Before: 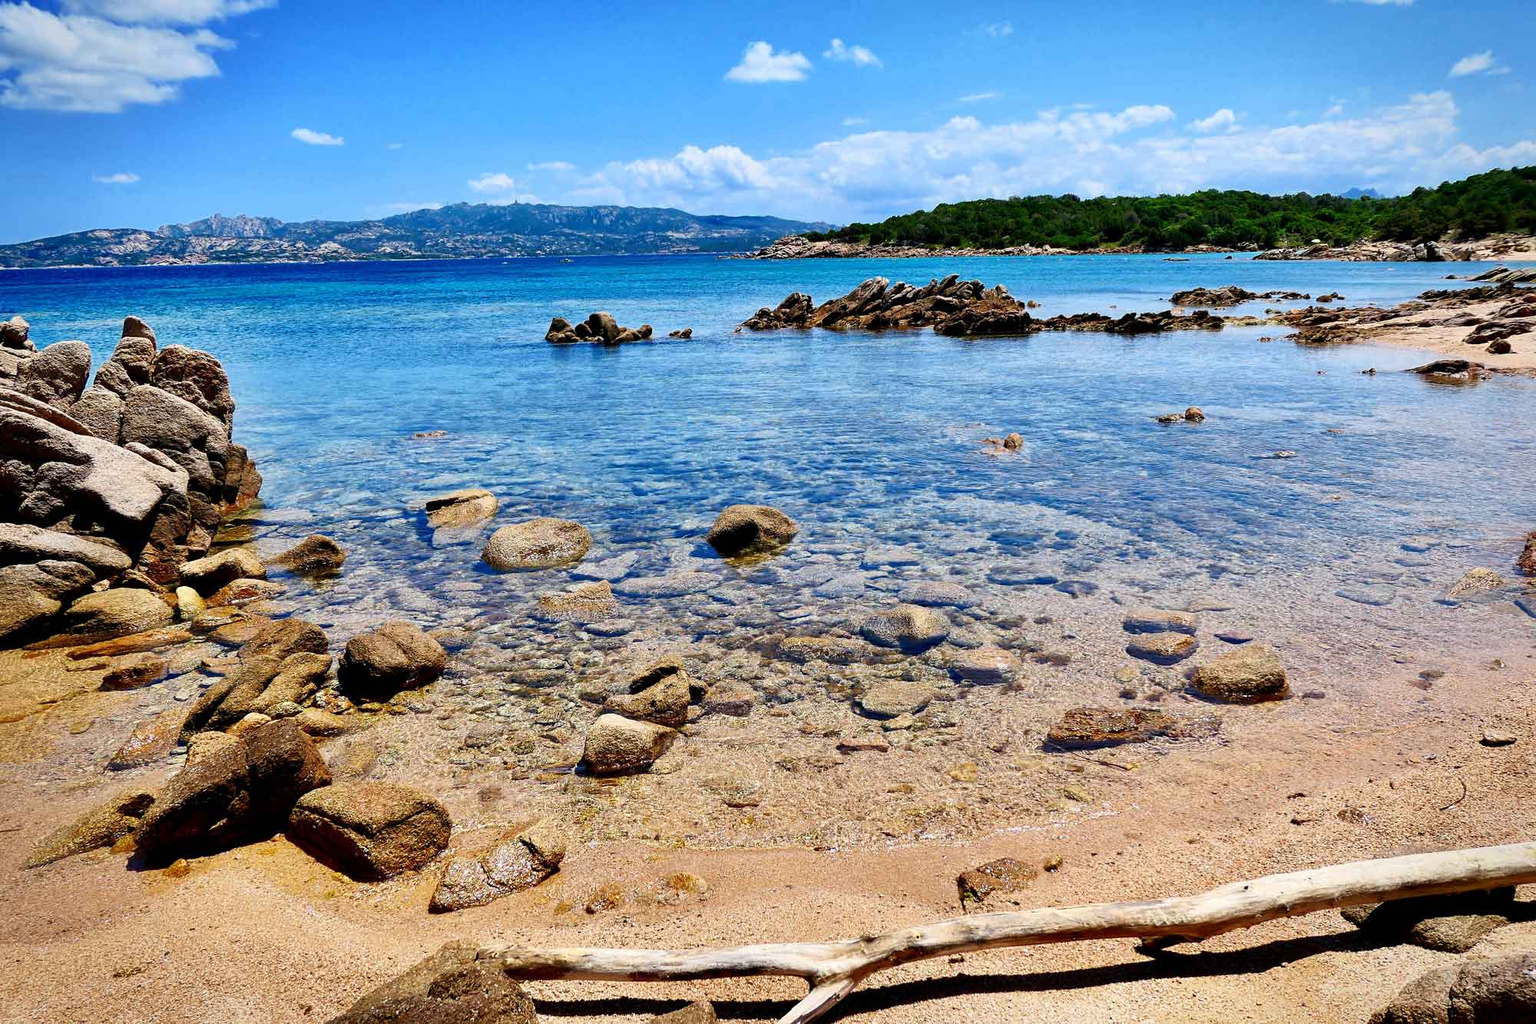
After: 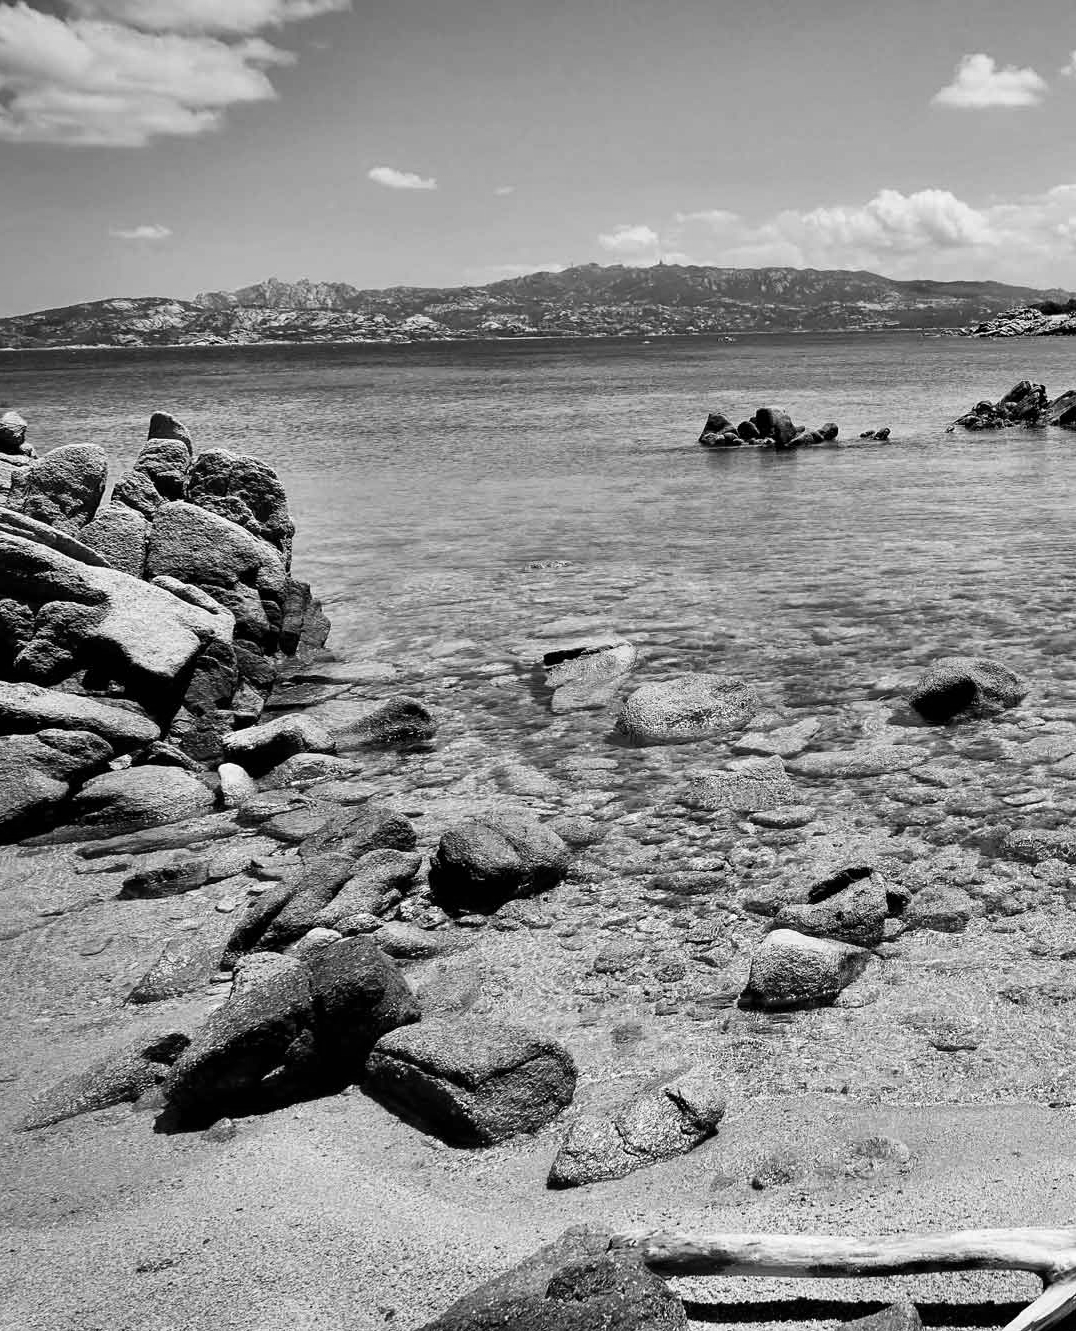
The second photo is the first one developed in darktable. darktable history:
monochrome: on, module defaults
crop: left 0.587%, right 45.588%, bottom 0.086%
